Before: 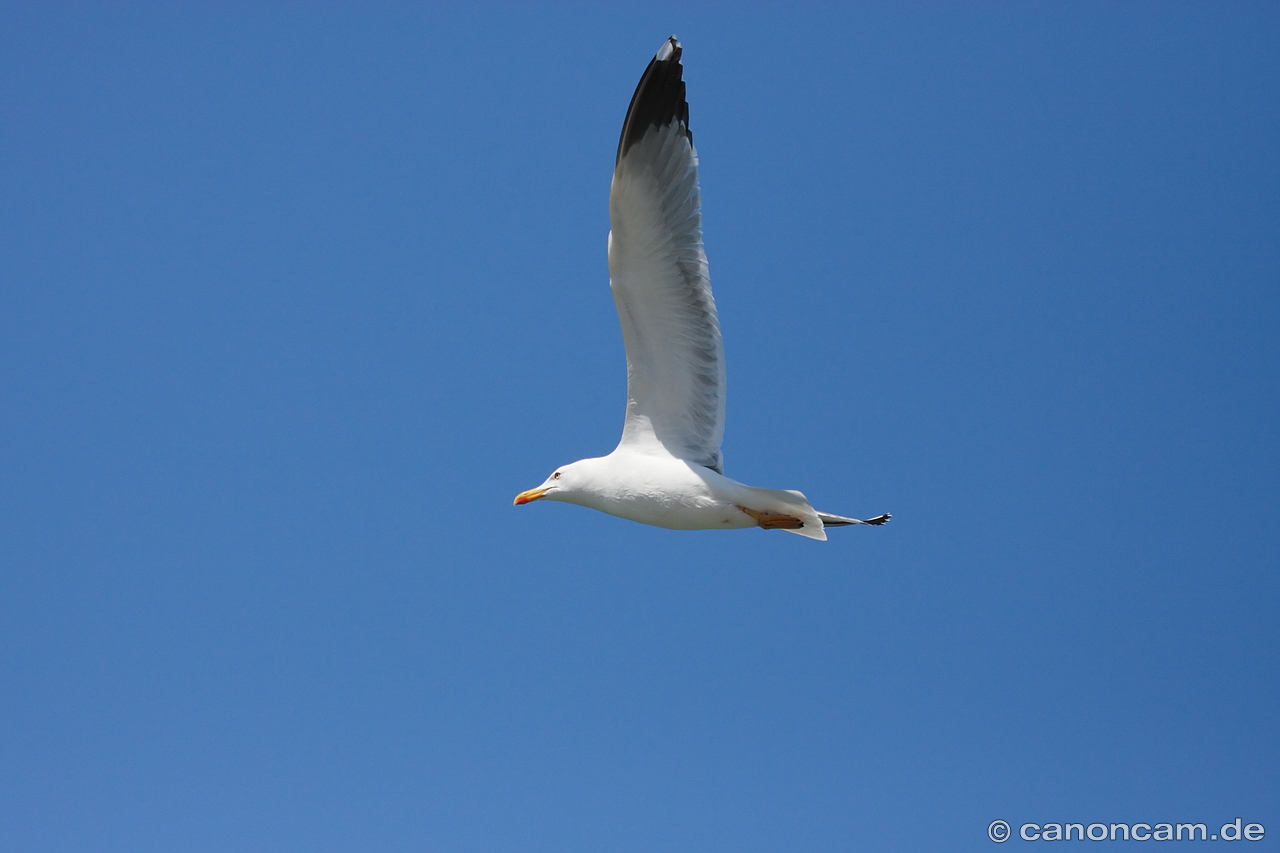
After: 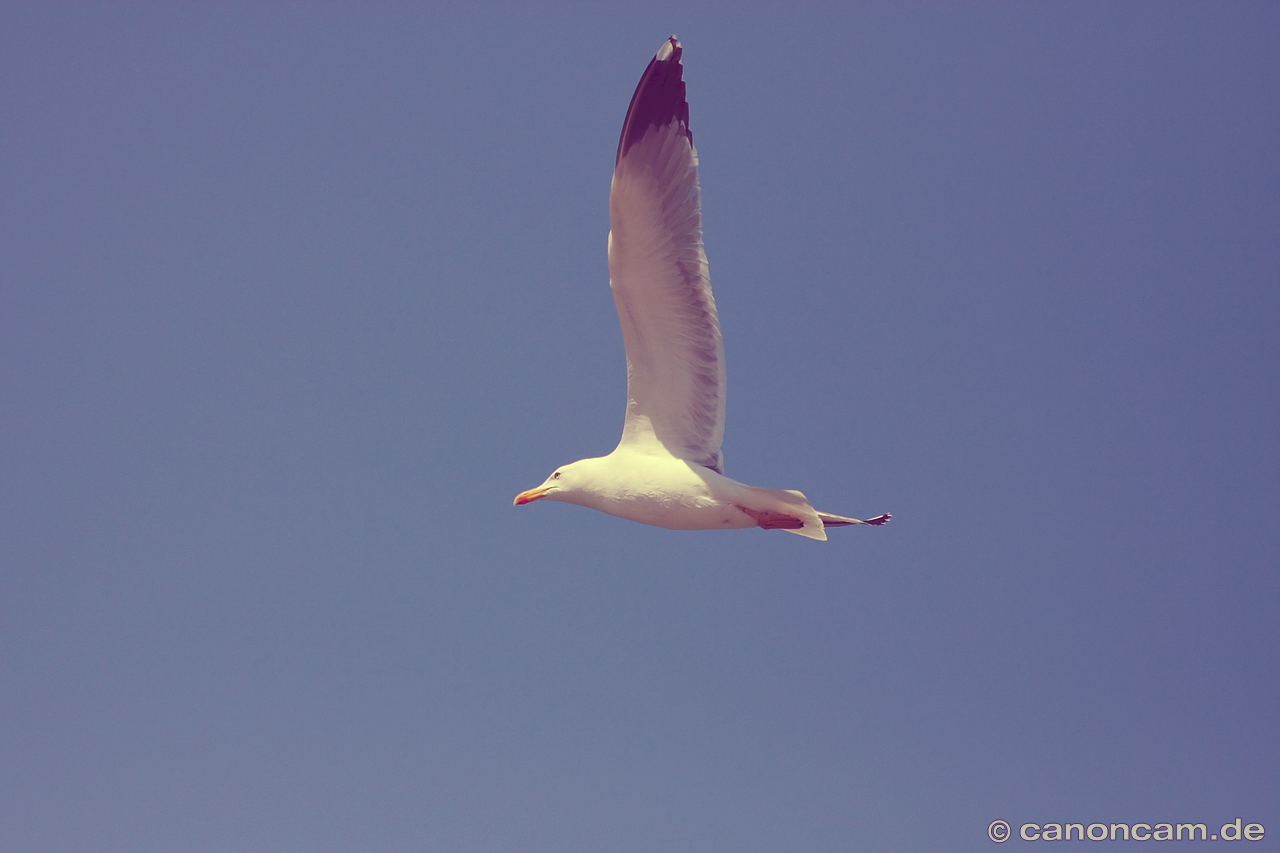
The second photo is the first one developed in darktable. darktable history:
tone curve: curves: ch0 [(0, 0) (0.003, 0.125) (0.011, 0.139) (0.025, 0.155) (0.044, 0.174) (0.069, 0.192) (0.1, 0.211) (0.136, 0.234) (0.177, 0.262) (0.224, 0.296) (0.277, 0.337) (0.335, 0.385) (0.399, 0.436) (0.468, 0.5) (0.543, 0.573) (0.623, 0.644) (0.709, 0.713) (0.801, 0.791) (0.898, 0.881) (1, 1)], preserve colors none
color look up table: target L [96.81, 94.91, 90.46, 87.41, 78.9, 79.27, 73.68, 73.38, 61.5, 58.49, 49.67, 29.28, 28.48, 6.996, 200.55, 85.26, 77.78, 67.1, 61.12, 56.81, 50.56, 51.17, 33.38, 27.27, 9.943, 99.84, 79.12, 70.66, 68.37, 59.23, 57.34, 55.29, 53.66, 47.91, 40.67, 38.94, 37.36, 32.94, 18.06, 11.21, 19.94, 7.788, 92.49, 80.18, 78.98, 70.21, 55.89, 37.48, 34.31], target a [-10.21, -27.08, -40.37, -74.89, -66.81, -20.15, -56.24, -17.91, -51.14, -14.87, -30.88, -9.755, 27.46, 30.42, 0, 7.58, 6.84, 47.62, 65.16, 37.25, 19.16, 38.46, 69.12, 56.46, 47.34, -8.082, 17, 12.98, 6.101, 83.81, 45.05, 9.467, 80.74, 28.76, 7.571, 2.796, 71.48, 71.31, 27.74, 54.09, 59.8, 45.09, -32.23, -54.41, -16.59, -30.06, -28.86, -10.38, 18.89], target b [51.32, 82.18, 42.27, 60.26, 42.12, 34.92, 20.31, 63.99, 49.46, 34.96, 12.65, 0.751, 8.807, -27.36, 0, 71.9, 33.22, 24.59, 36.42, 39.82, 20.14, 16.43, 18.1, -7.494, -19.08, 31.98, 7.059, 13.42, -9.978, -24.53, -15.92, -9.105, 5.765, -4.81, -50.47, -41.13, -58.72, -32.91, -41.72, -69.45, -38.7, -39.27, 24.39, 7.03, 17.65, -5.066, -3.652, -15.77, -10.09], num patches 49
